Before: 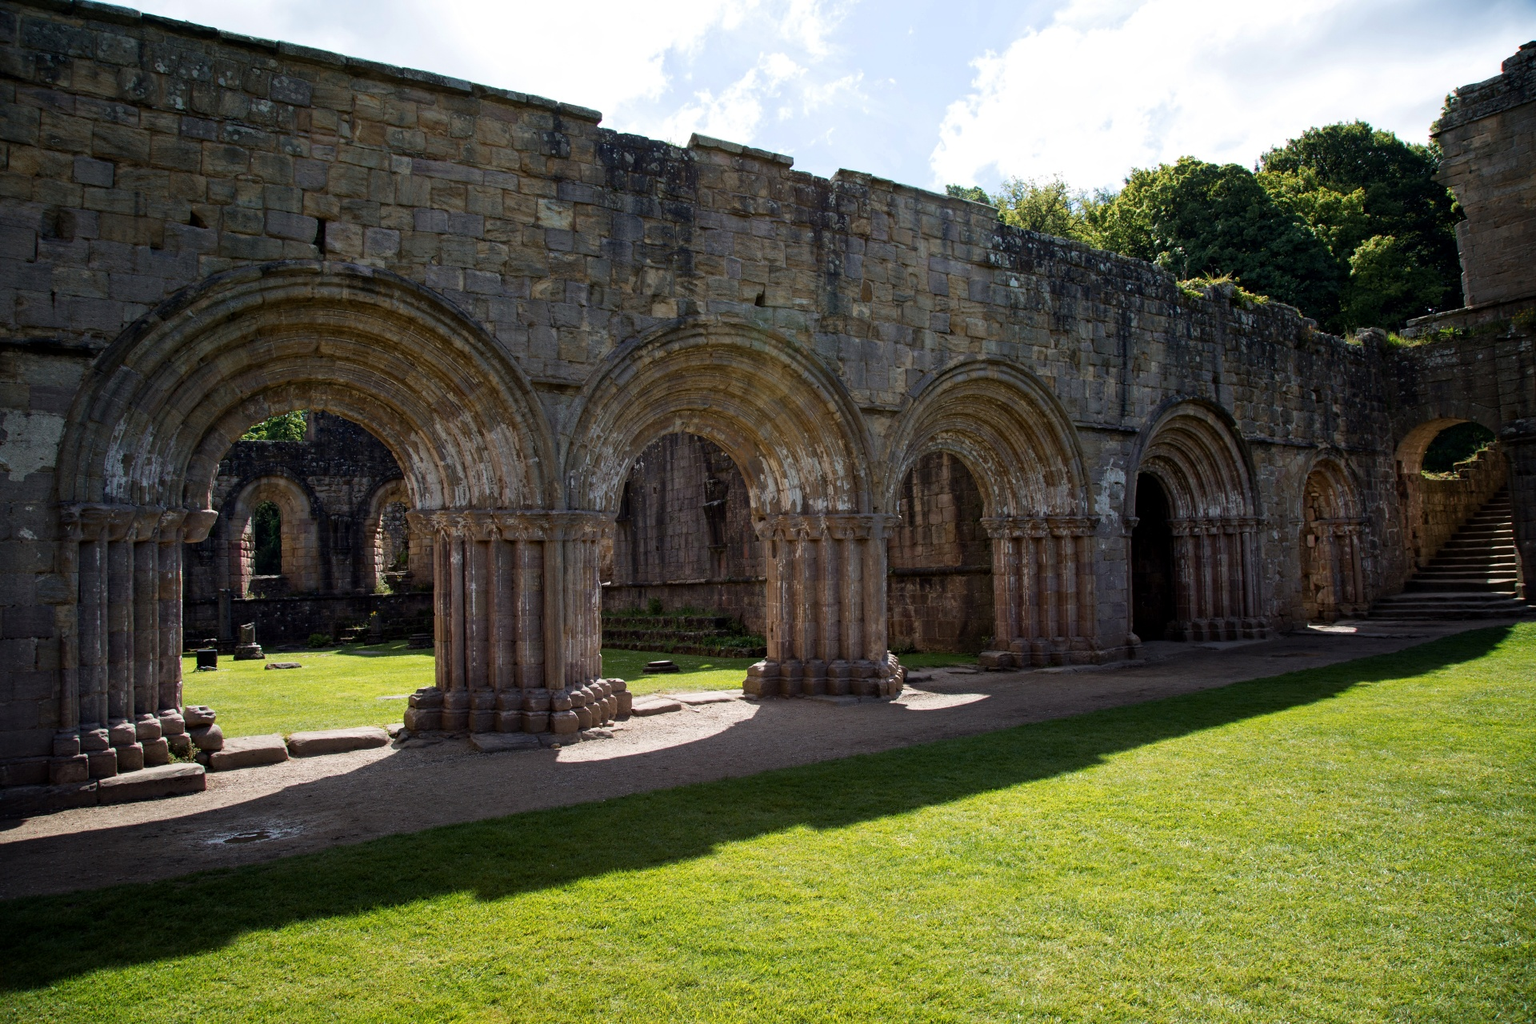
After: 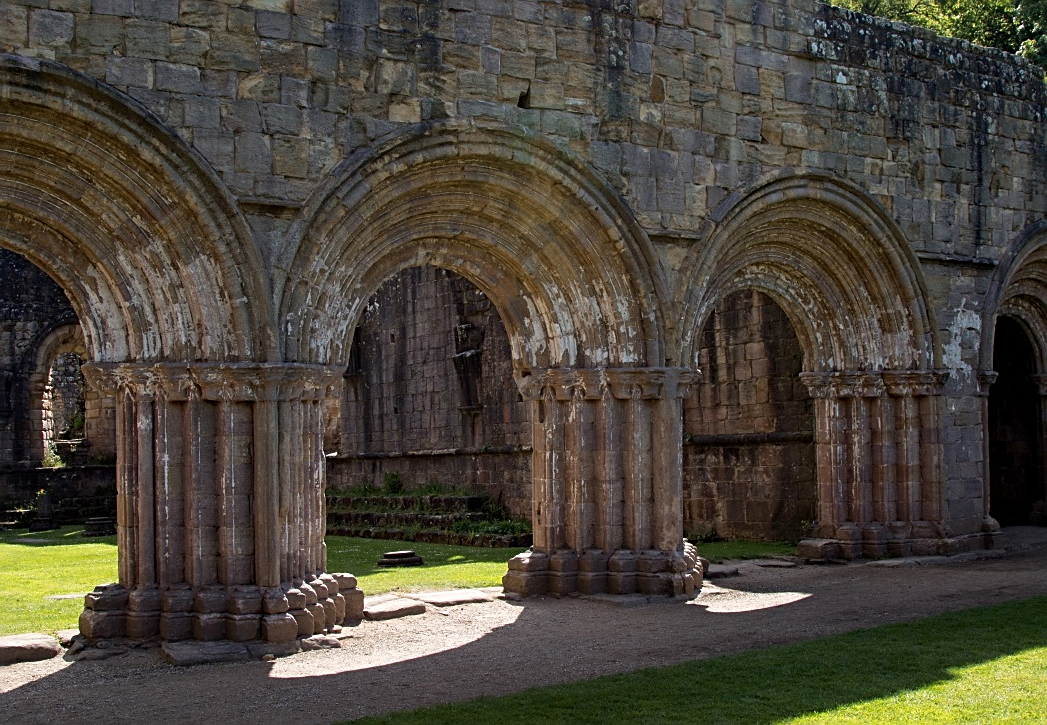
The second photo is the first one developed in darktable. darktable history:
sharpen: amount 0.492
crop and rotate: left 22.225%, top 21.505%, right 23.239%, bottom 21.791%
exposure: exposure 0.202 EV, compensate exposure bias true, compensate highlight preservation false
